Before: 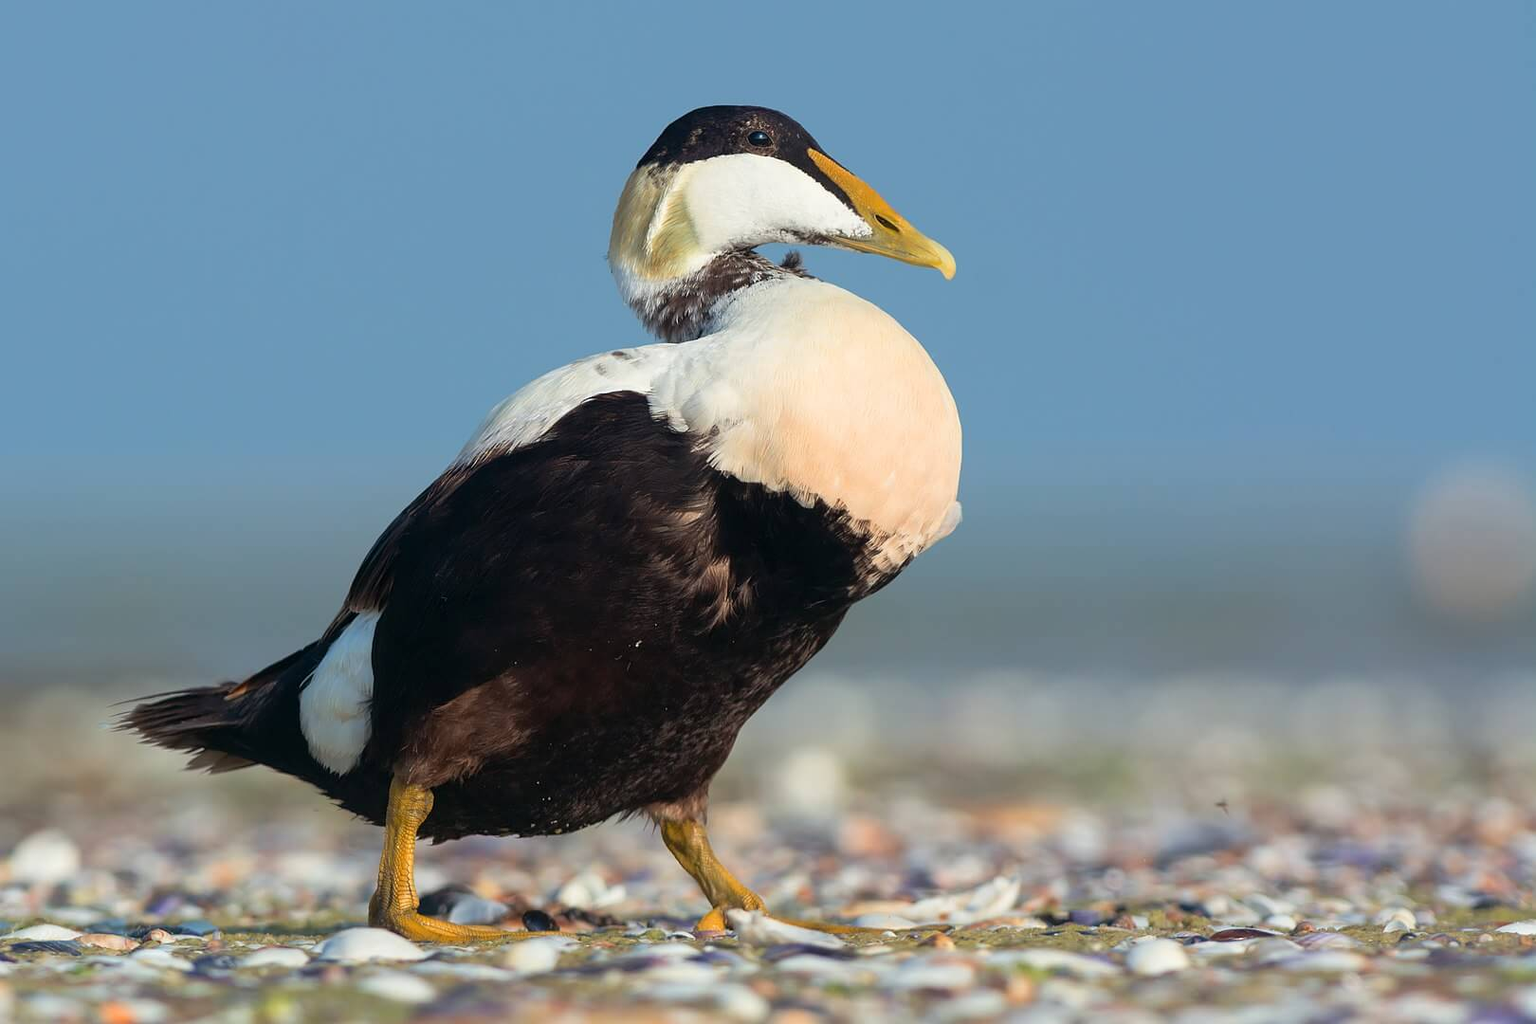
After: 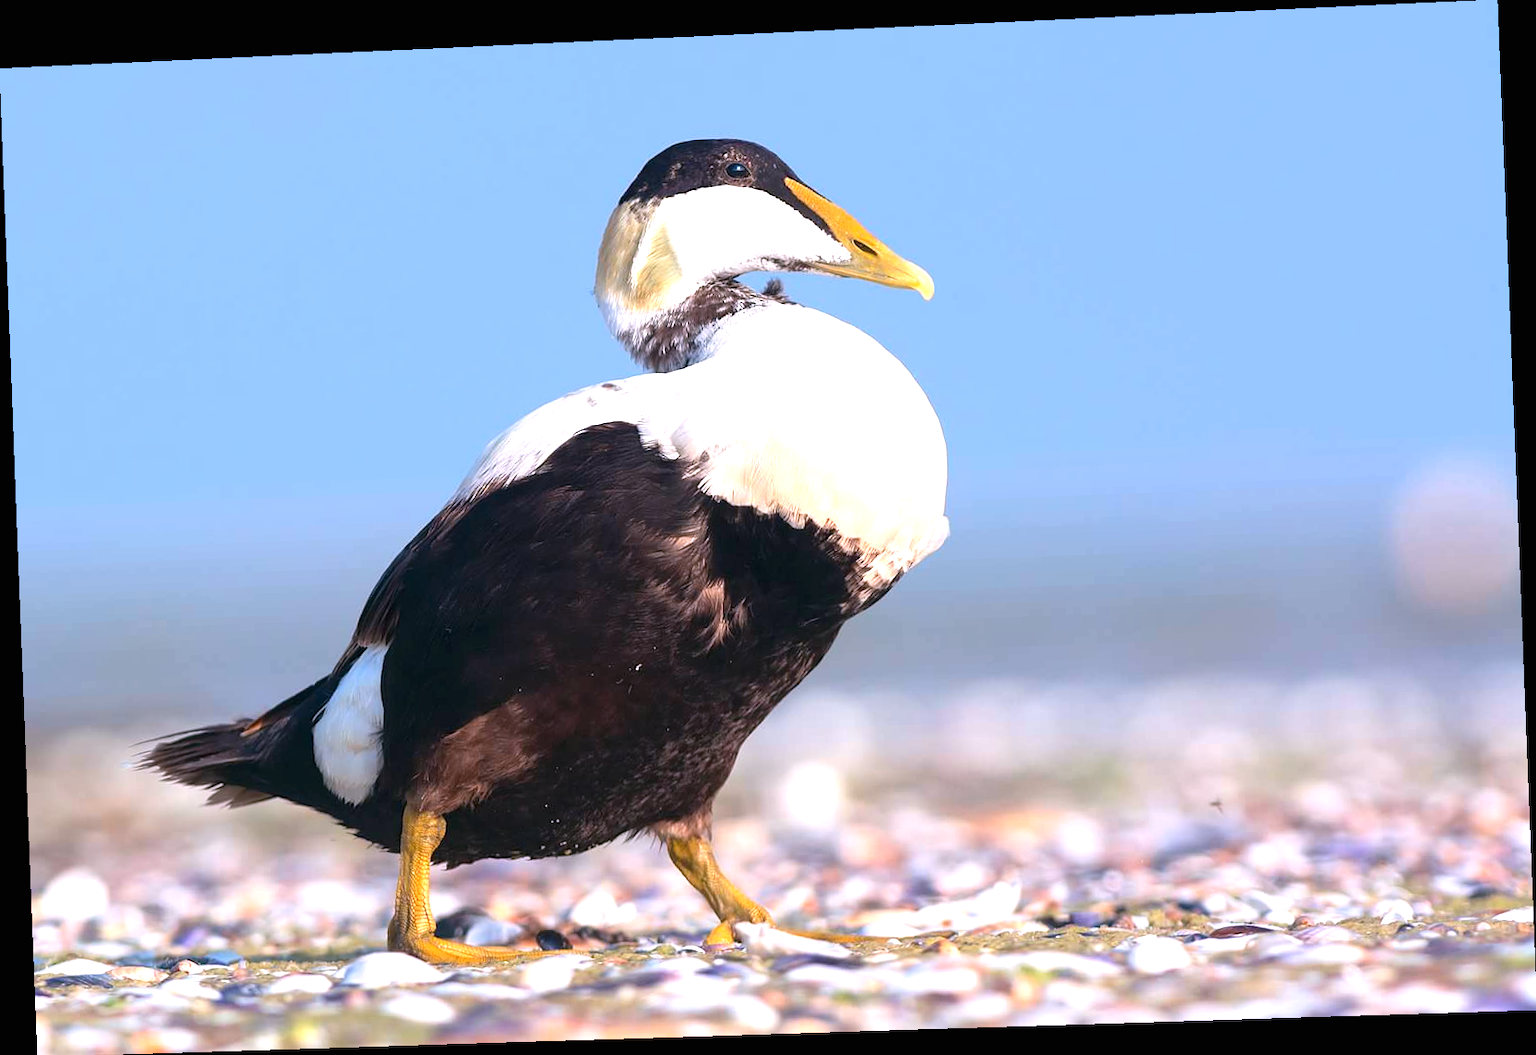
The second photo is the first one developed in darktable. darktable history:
exposure: black level correction 0, exposure 0.9 EV, compensate highlight preservation false
white balance: red 1.066, blue 1.119
rotate and perspective: rotation -2.22°, lens shift (horizontal) -0.022, automatic cropping off
